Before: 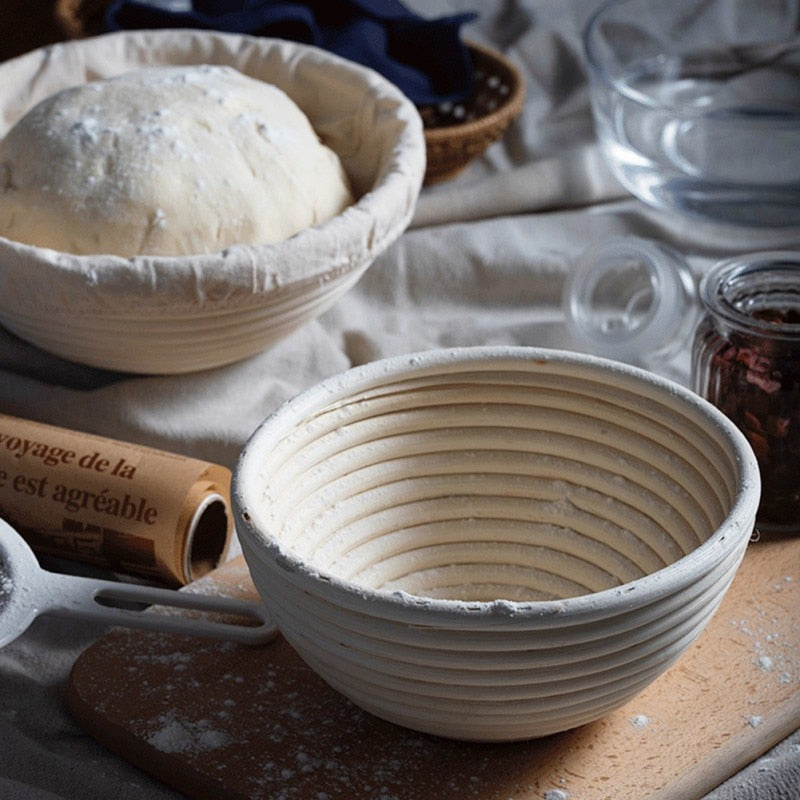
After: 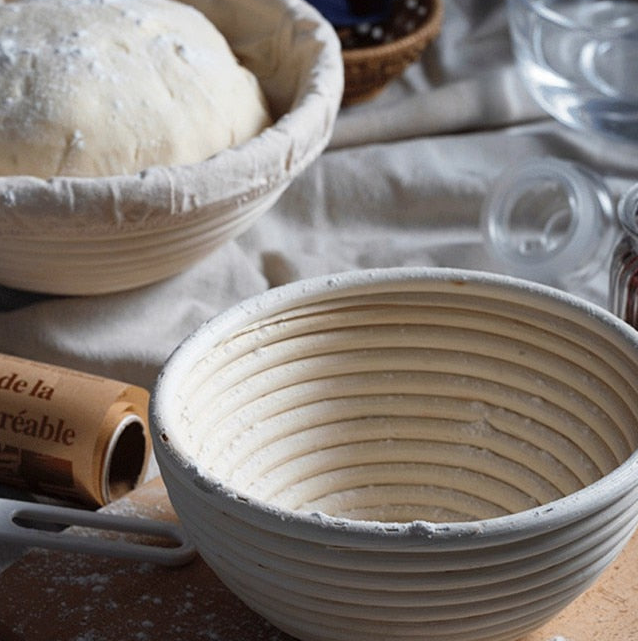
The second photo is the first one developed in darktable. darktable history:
crop and rotate: left 10.333%, top 9.935%, right 9.881%, bottom 9.873%
